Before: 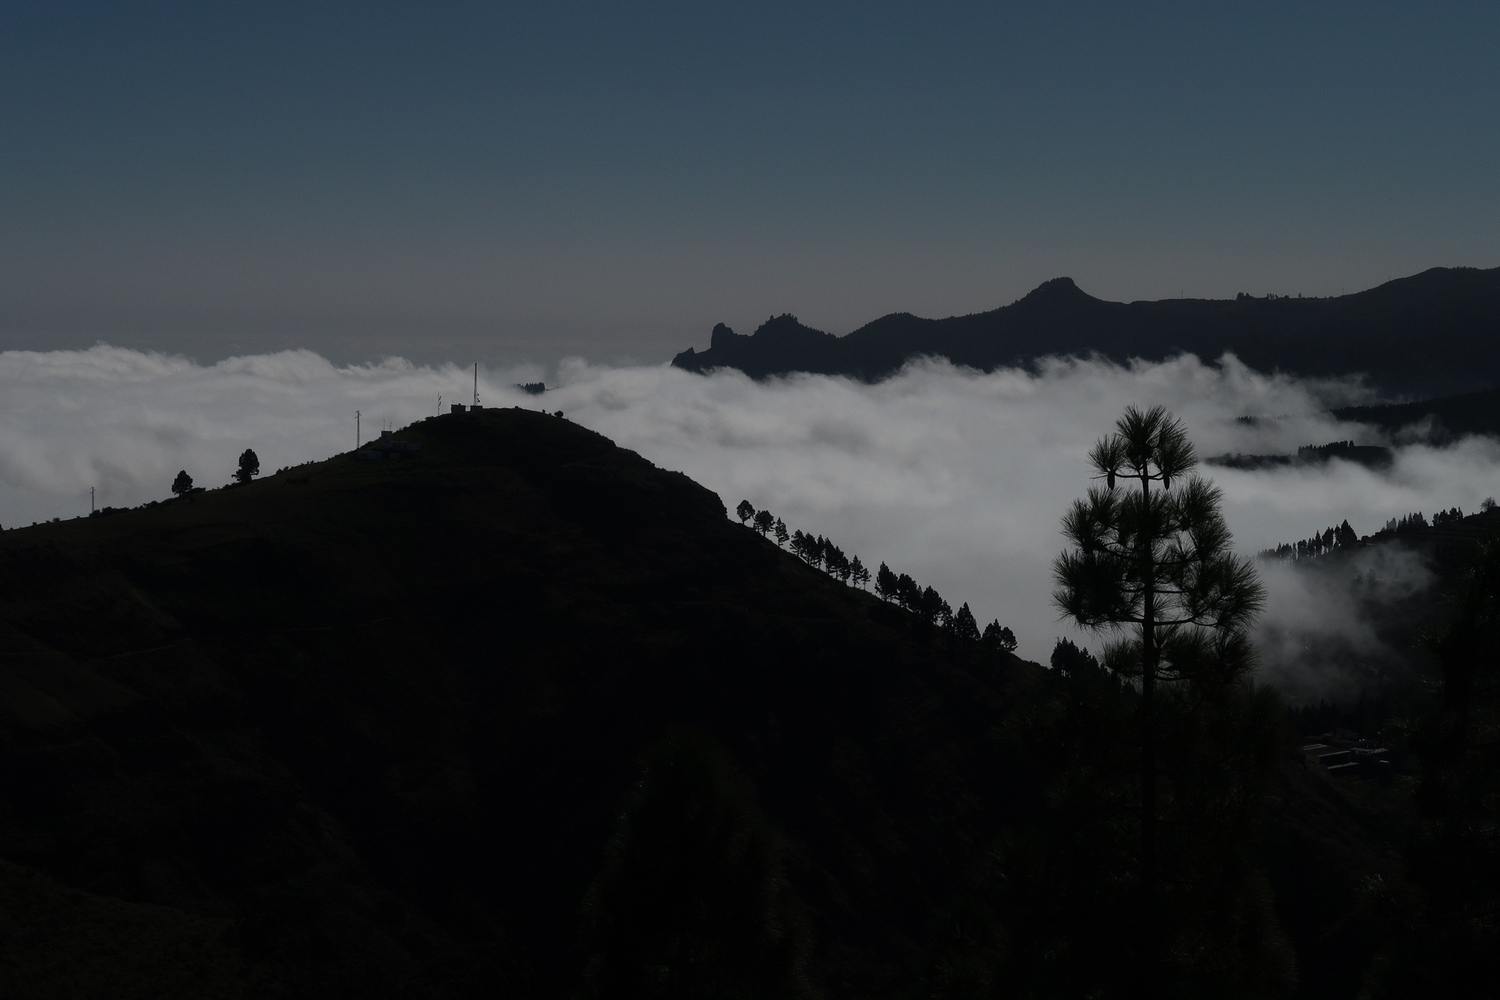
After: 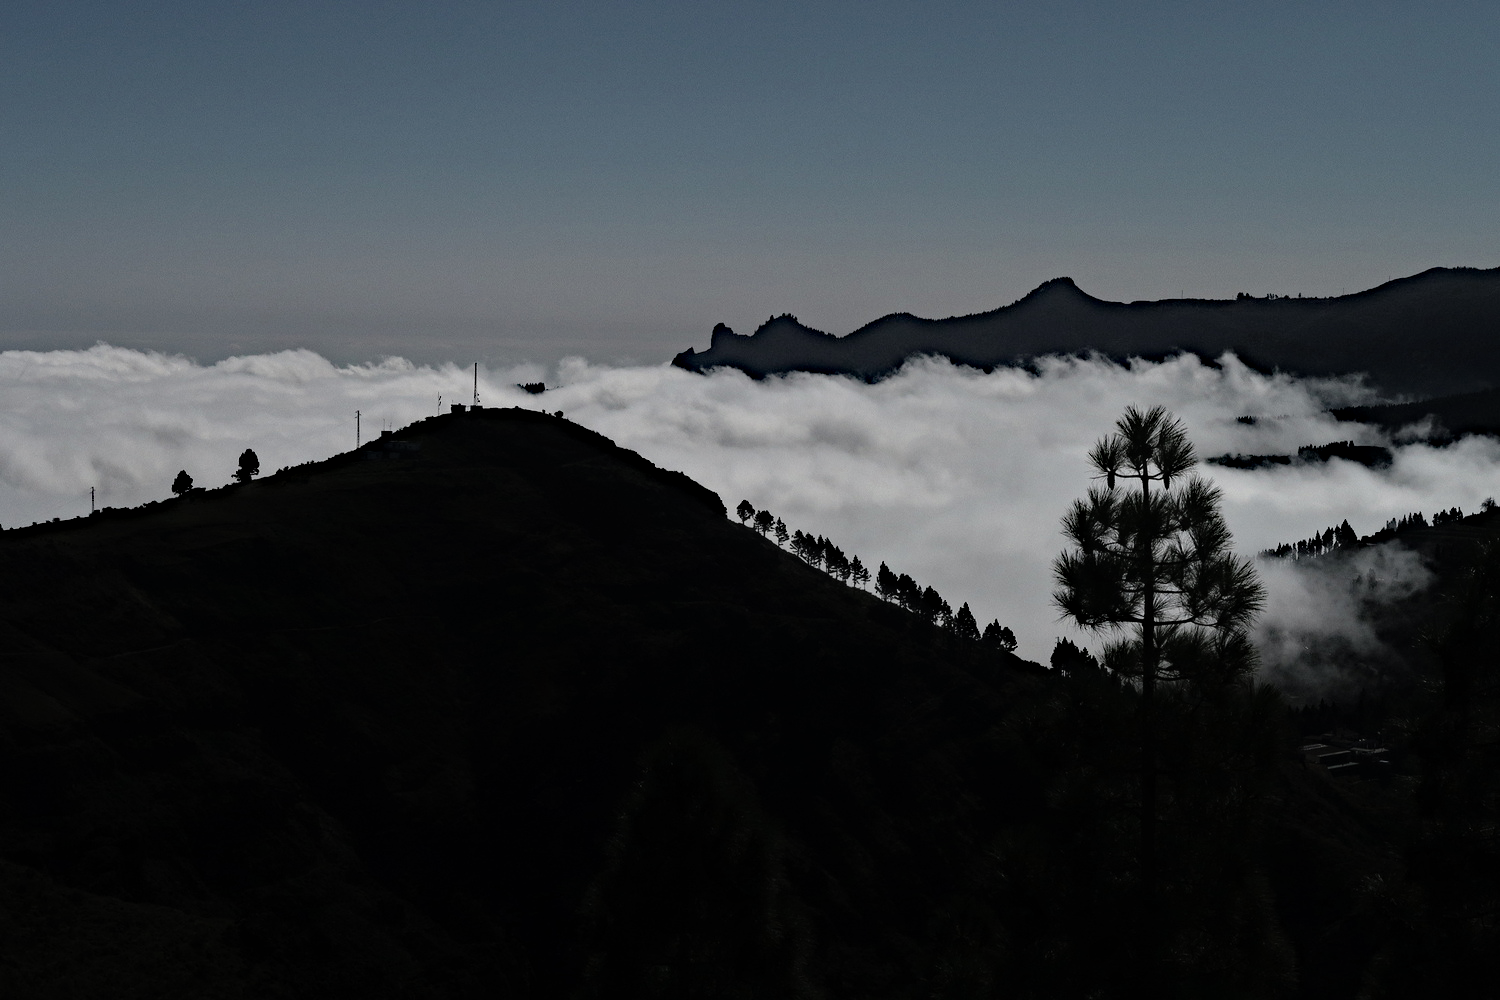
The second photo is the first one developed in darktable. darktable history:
haze removal: strength 0.4, distance 0.22, compatibility mode true, adaptive false
color correction: saturation 0.57
tone equalizer: -7 EV 0.15 EV, -6 EV 0.6 EV, -5 EV 1.15 EV, -4 EV 1.33 EV, -3 EV 1.15 EV, -2 EV 0.6 EV, -1 EV 0.15 EV, mask exposure compensation -0.5 EV
